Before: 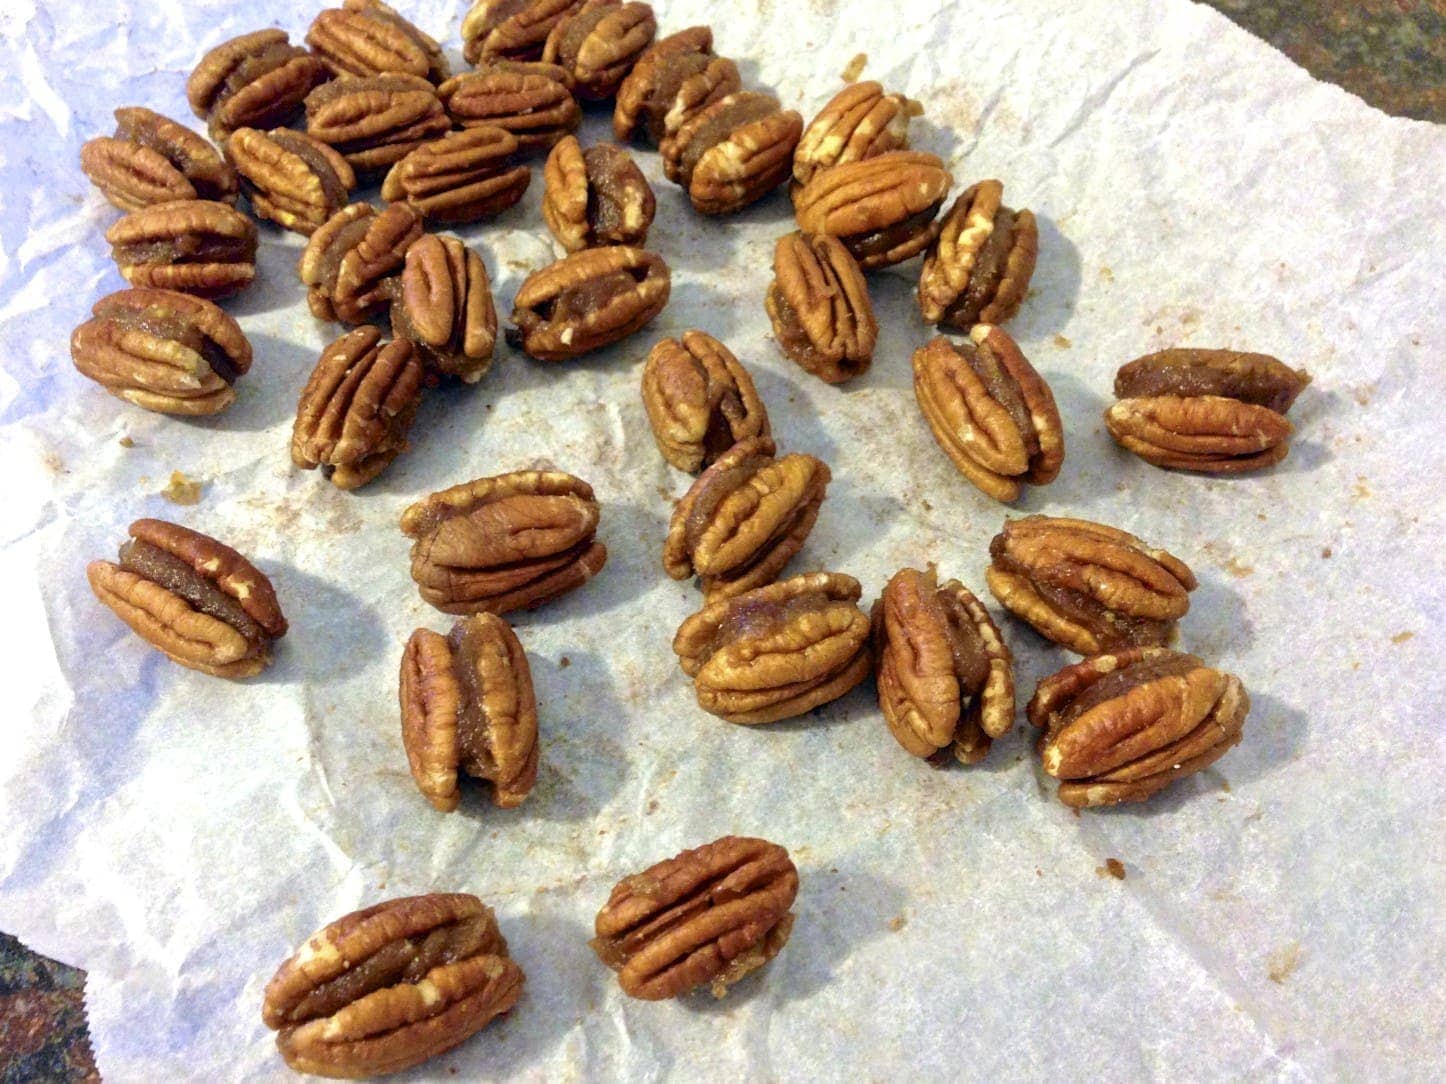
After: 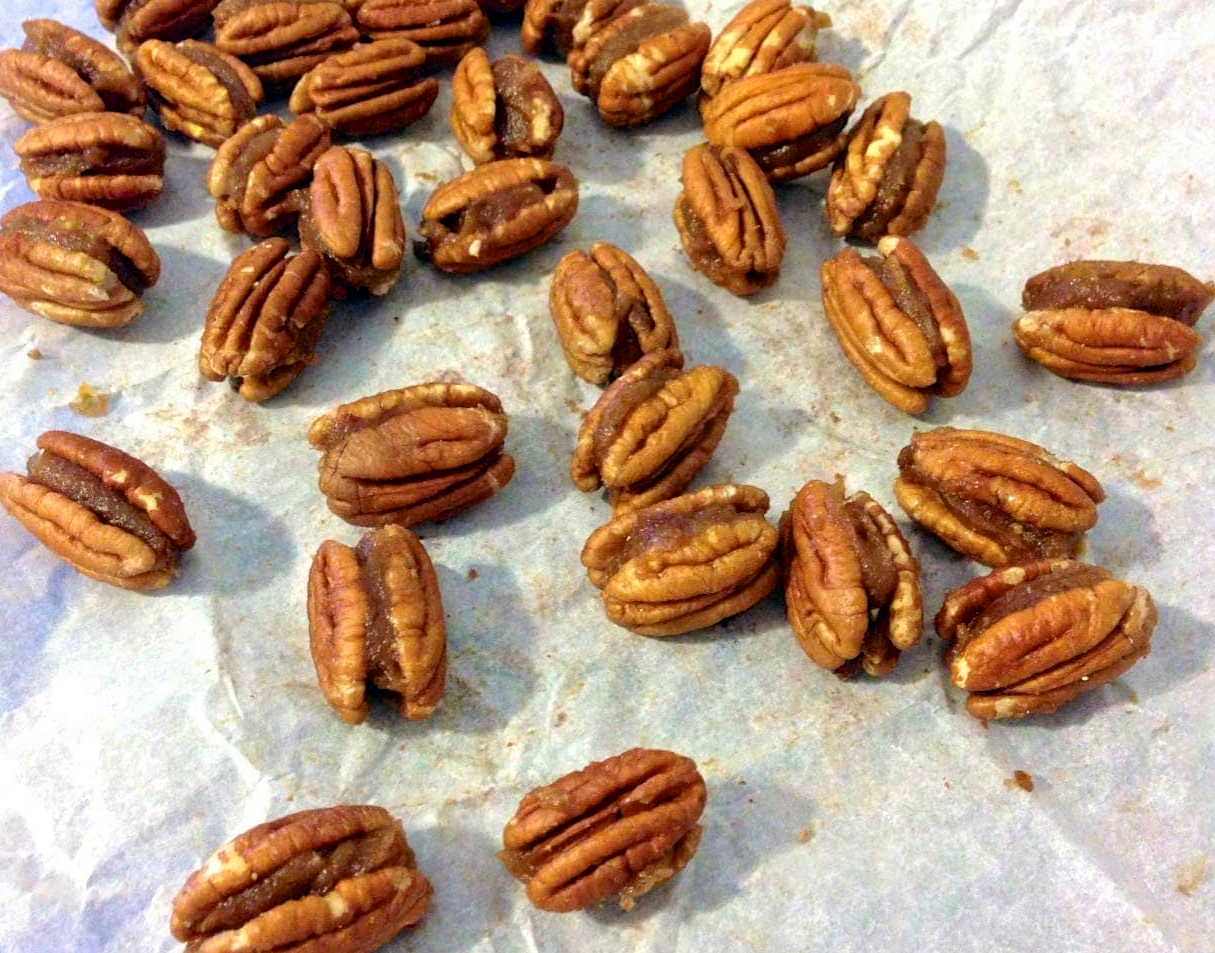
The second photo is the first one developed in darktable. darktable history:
color correction: highlights b* -0.046
crop: left 6.408%, top 8.137%, right 9.533%, bottom 3.912%
